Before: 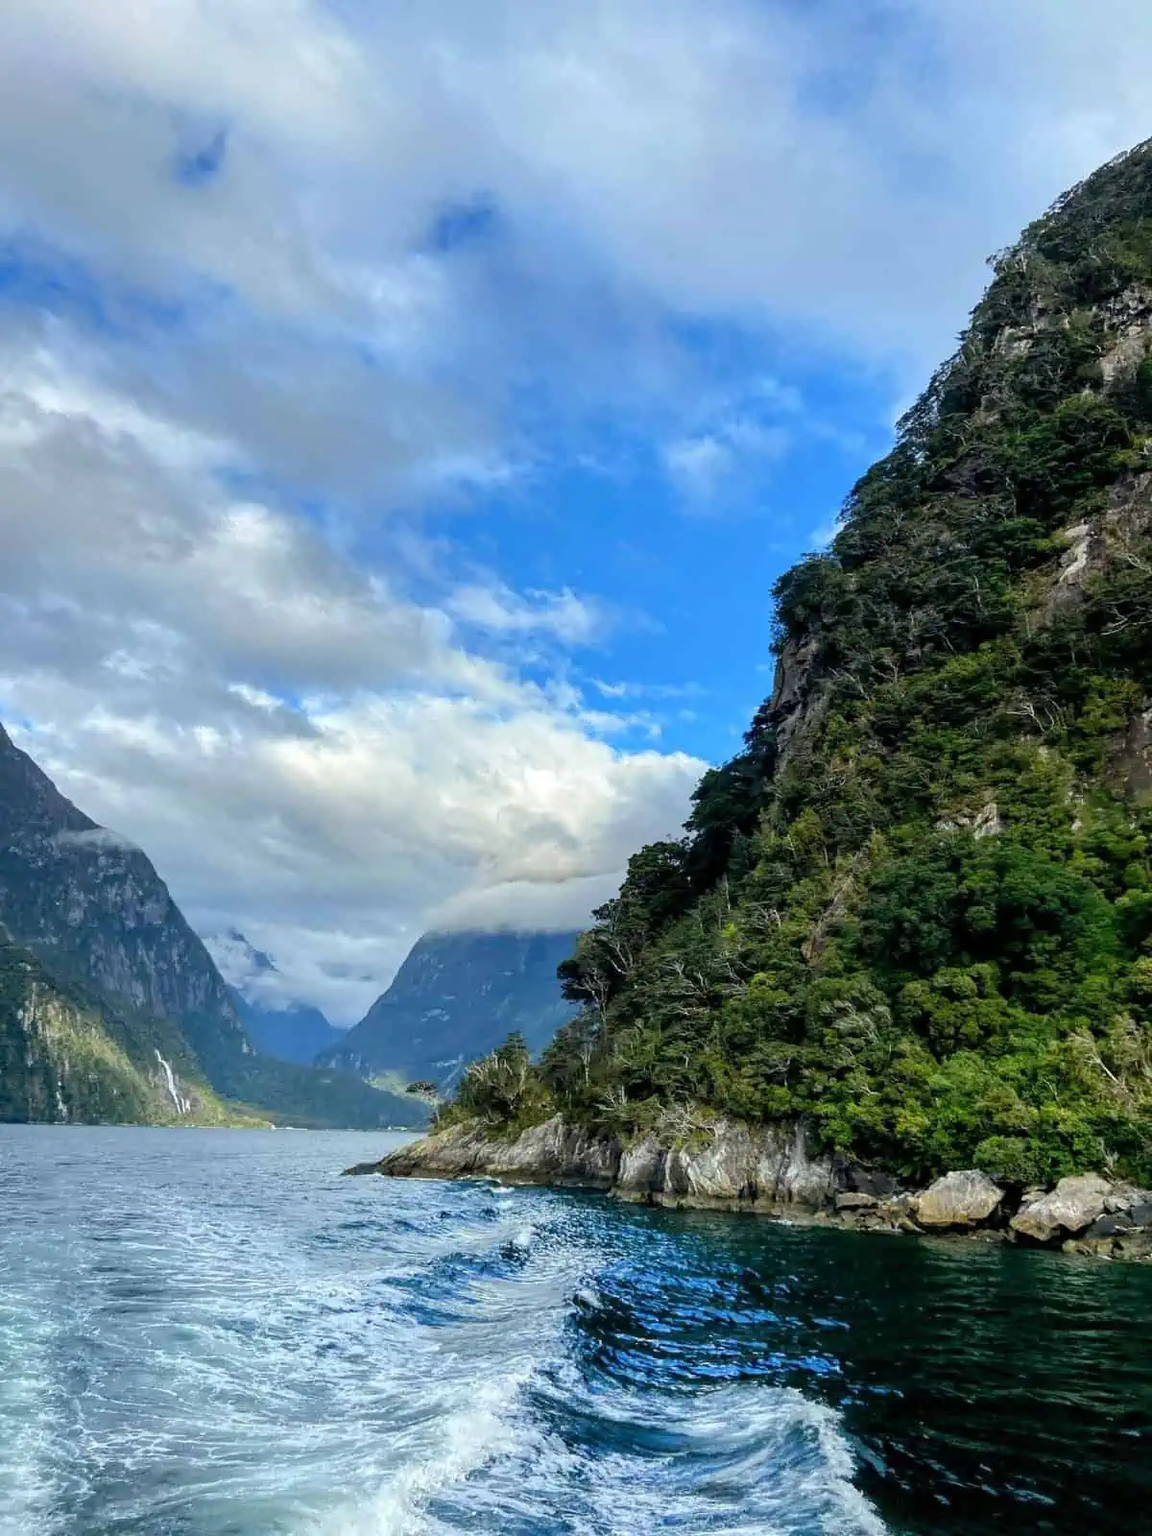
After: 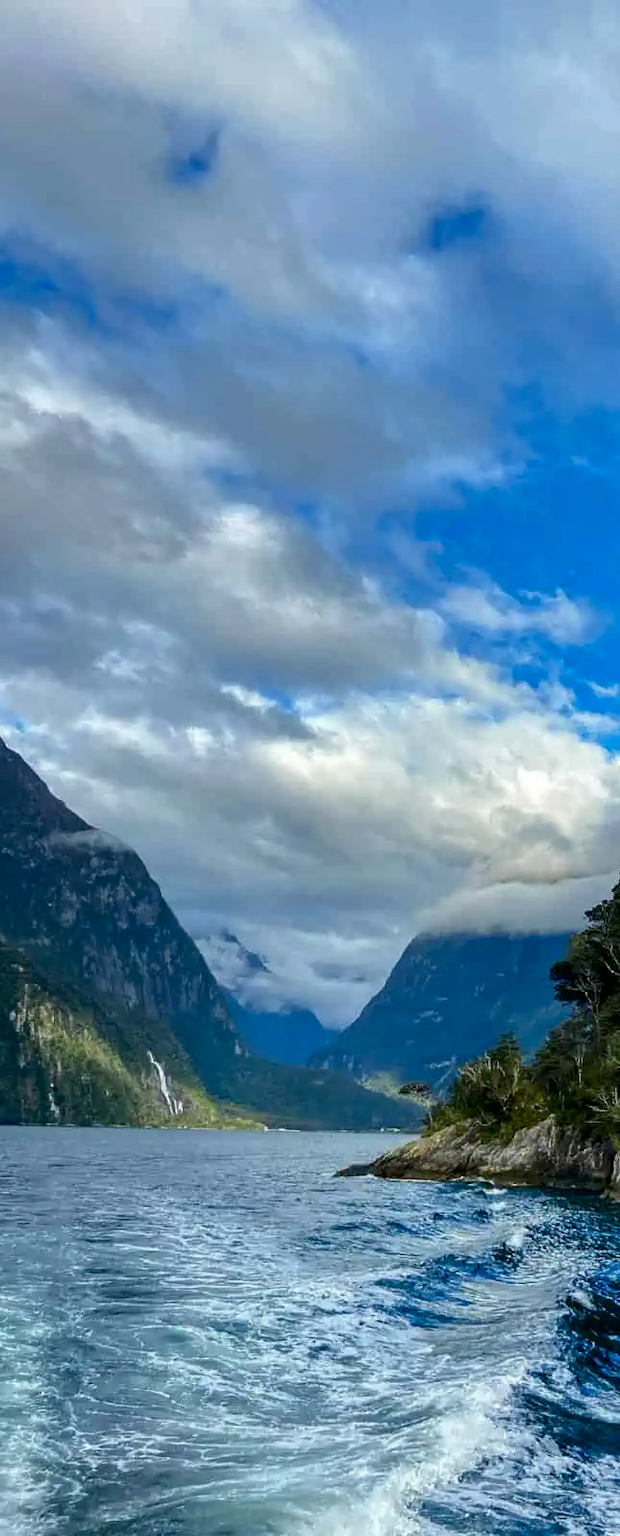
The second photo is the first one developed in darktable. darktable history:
contrast brightness saturation: brightness -0.205, saturation 0.077
crop: left 0.707%, right 45.429%, bottom 0.089%
